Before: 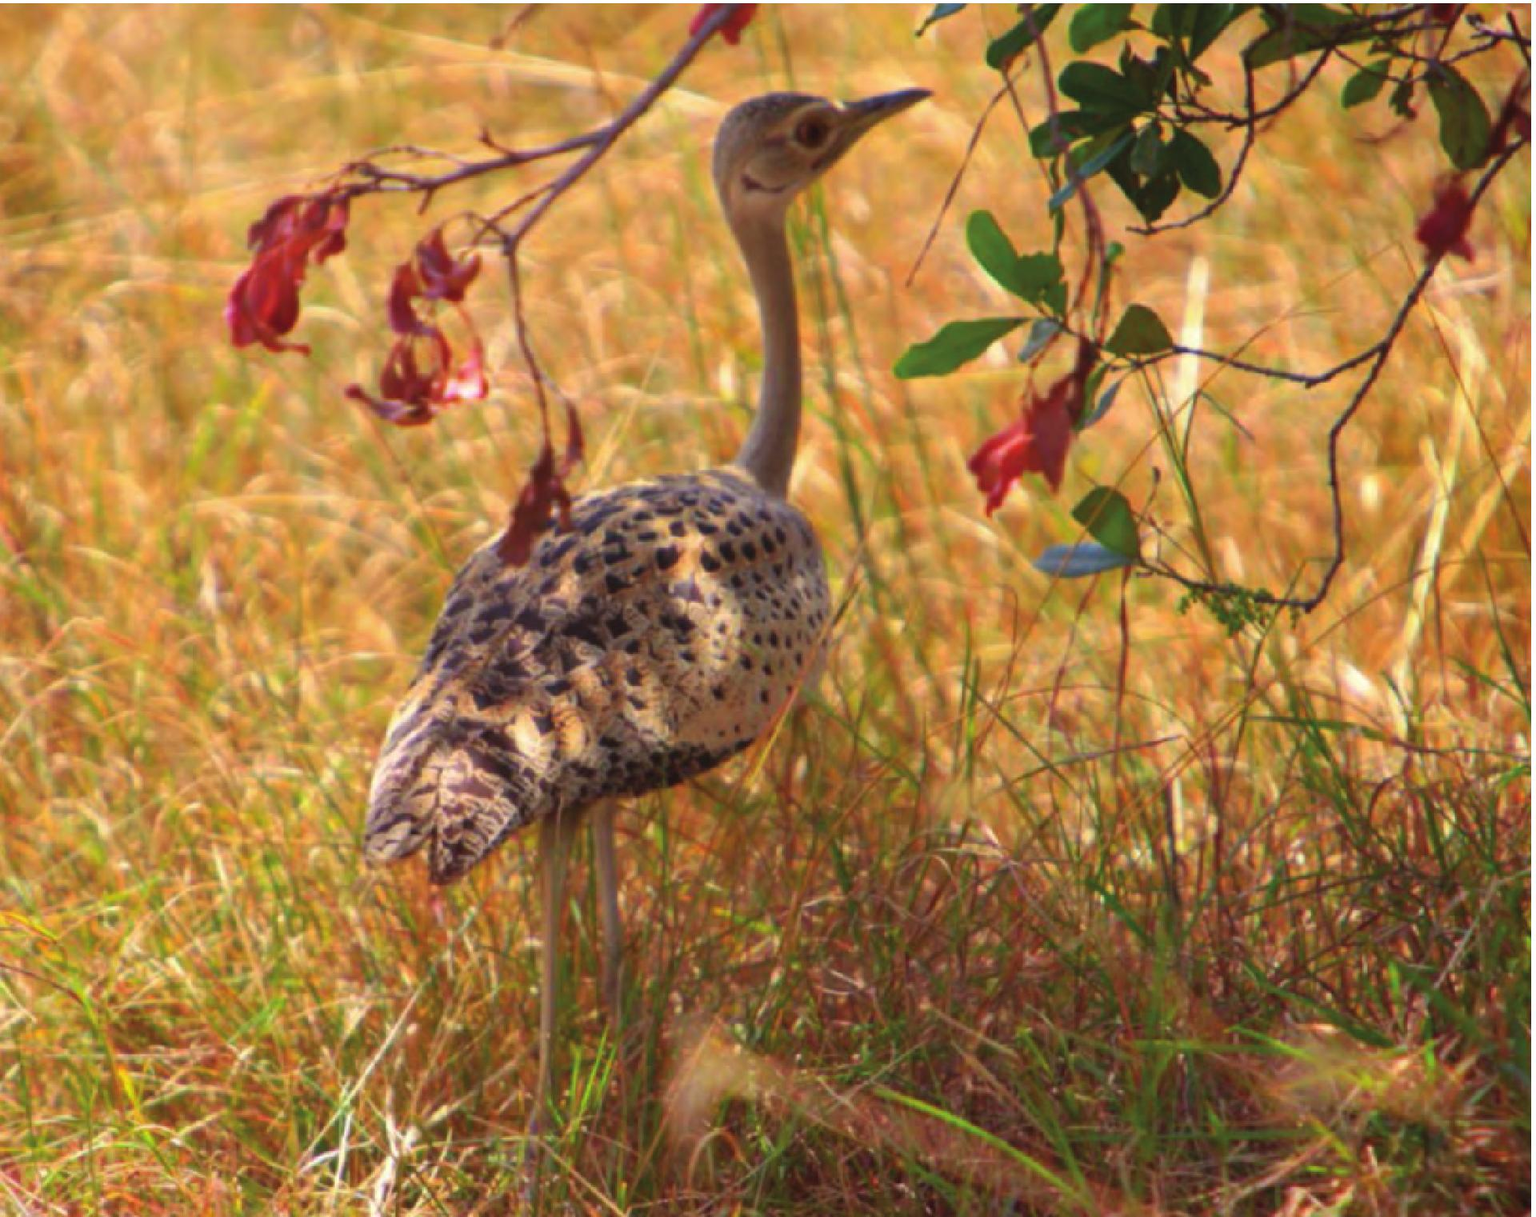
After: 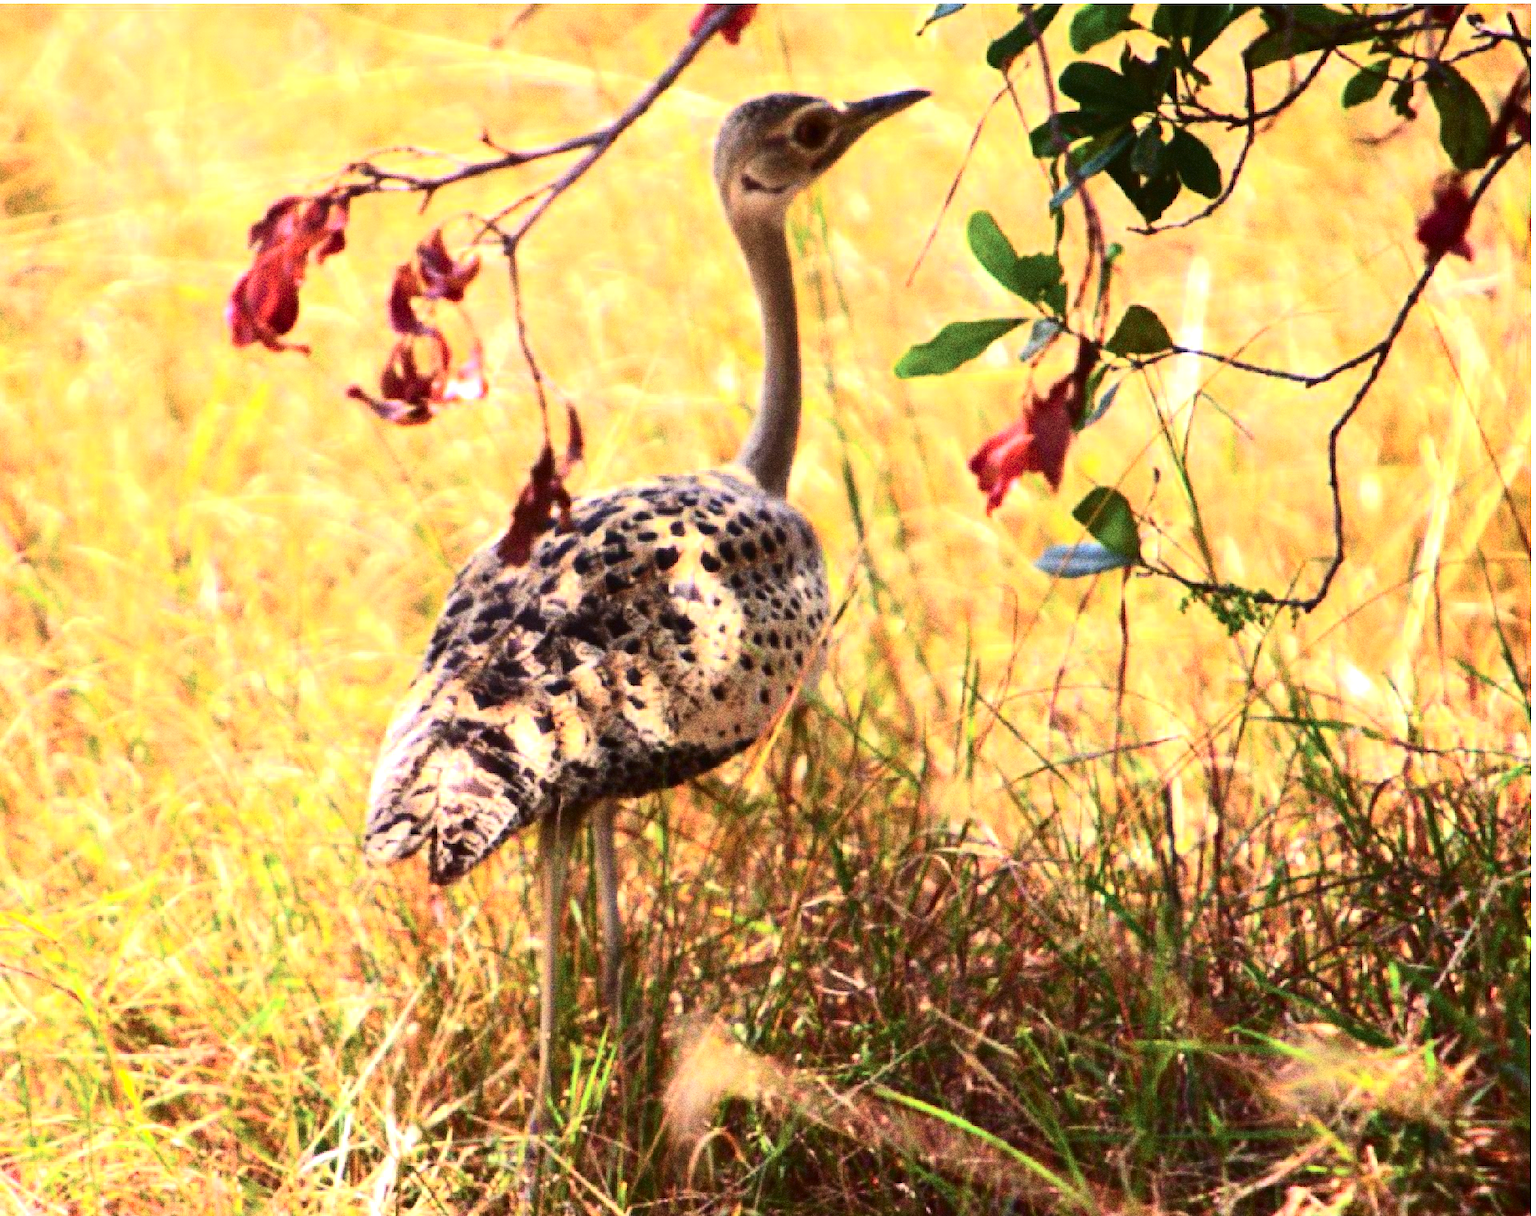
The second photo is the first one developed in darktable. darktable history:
contrast brightness saturation: contrast 0.28
tone equalizer: -8 EV -0.75 EV, -7 EV -0.7 EV, -6 EV -0.6 EV, -5 EV -0.4 EV, -3 EV 0.4 EV, -2 EV 0.6 EV, -1 EV 0.7 EV, +0 EV 0.75 EV, edges refinement/feathering 500, mask exposure compensation -1.57 EV, preserve details no
exposure: black level correction 0.001, exposure 0.5 EV, compensate exposure bias true, compensate highlight preservation false
grain: strength 49.07%
